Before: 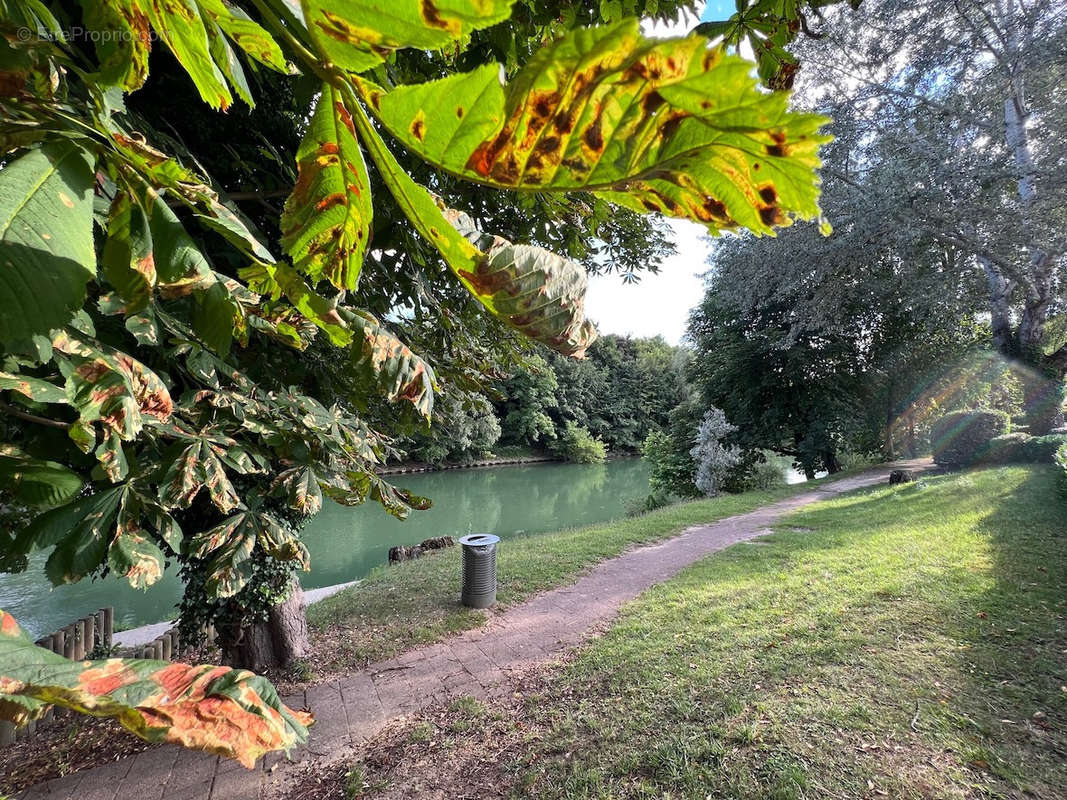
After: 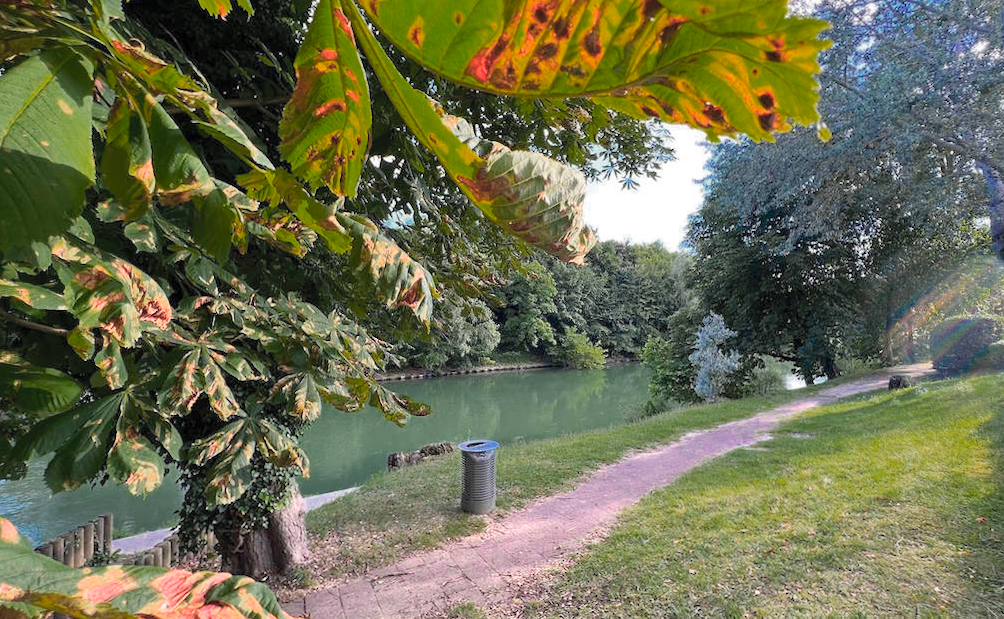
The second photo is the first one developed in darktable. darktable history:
contrast brightness saturation: brightness 0.153
crop and rotate: angle 0.11°, top 11.71%, right 5.575%, bottom 10.648%
color zones: curves: ch0 [(0, 0.553) (0.123, 0.58) (0.23, 0.419) (0.468, 0.155) (0.605, 0.132) (0.723, 0.063) (0.833, 0.172) (0.921, 0.468)]; ch1 [(0.025, 0.645) (0.229, 0.584) (0.326, 0.551) (0.537, 0.446) (0.599, 0.911) (0.708, 1) (0.805, 0.944)]; ch2 [(0.086, 0.468) (0.254, 0.464) (0.638, 0.564) (0.702, 0.592) (0.768, 0.564)]
